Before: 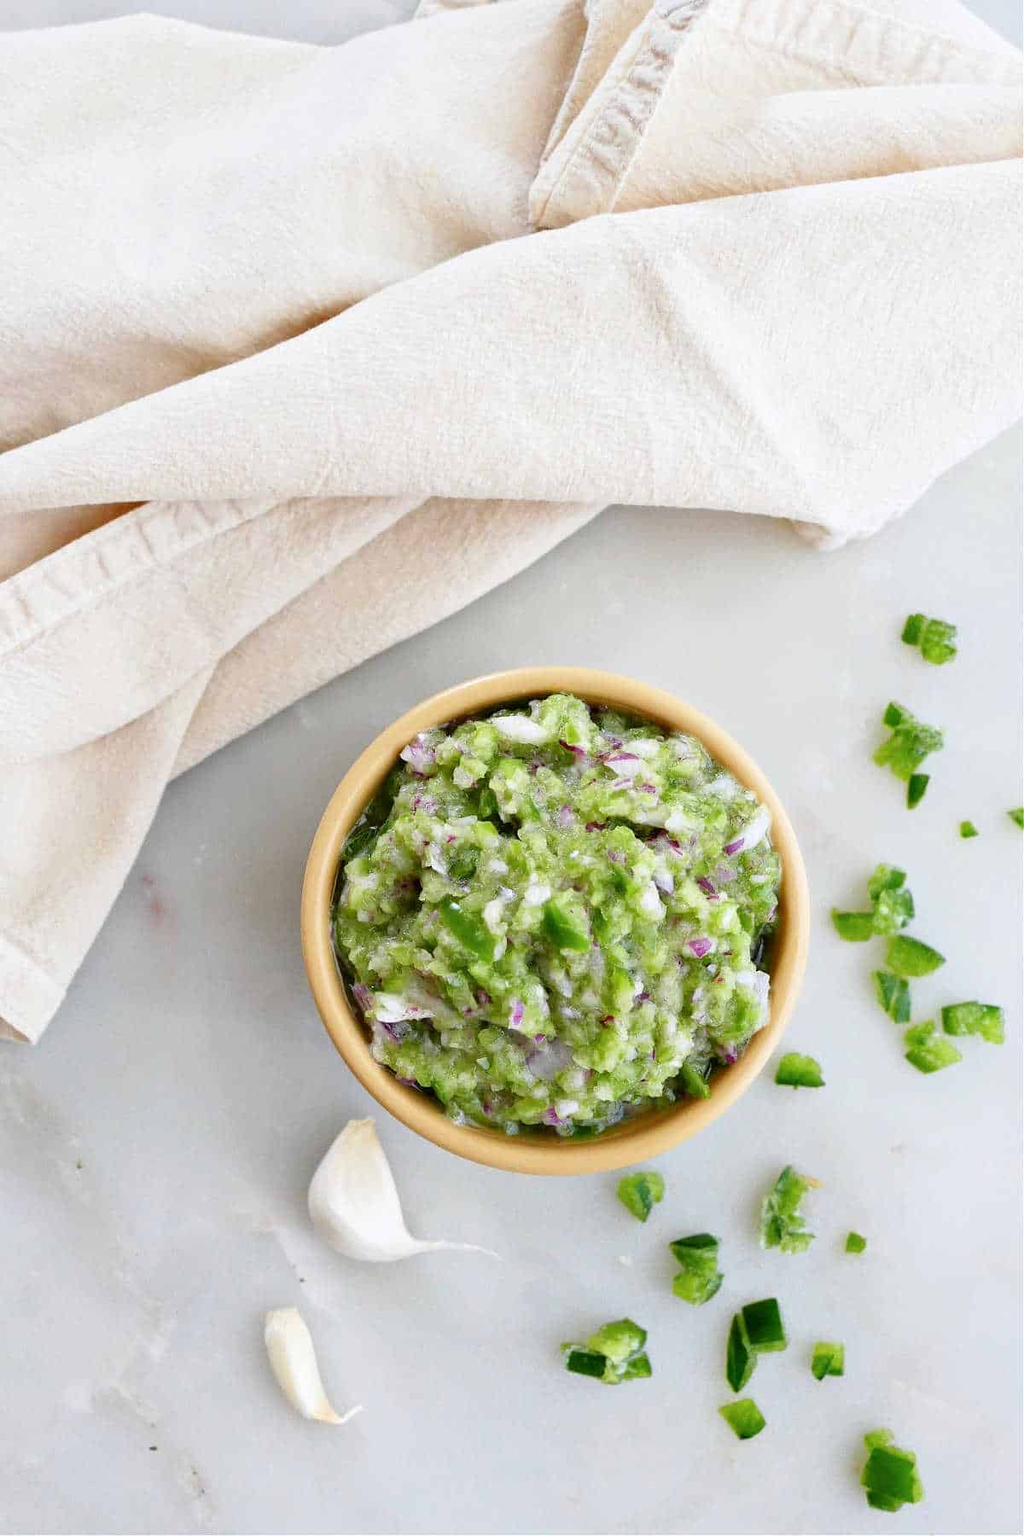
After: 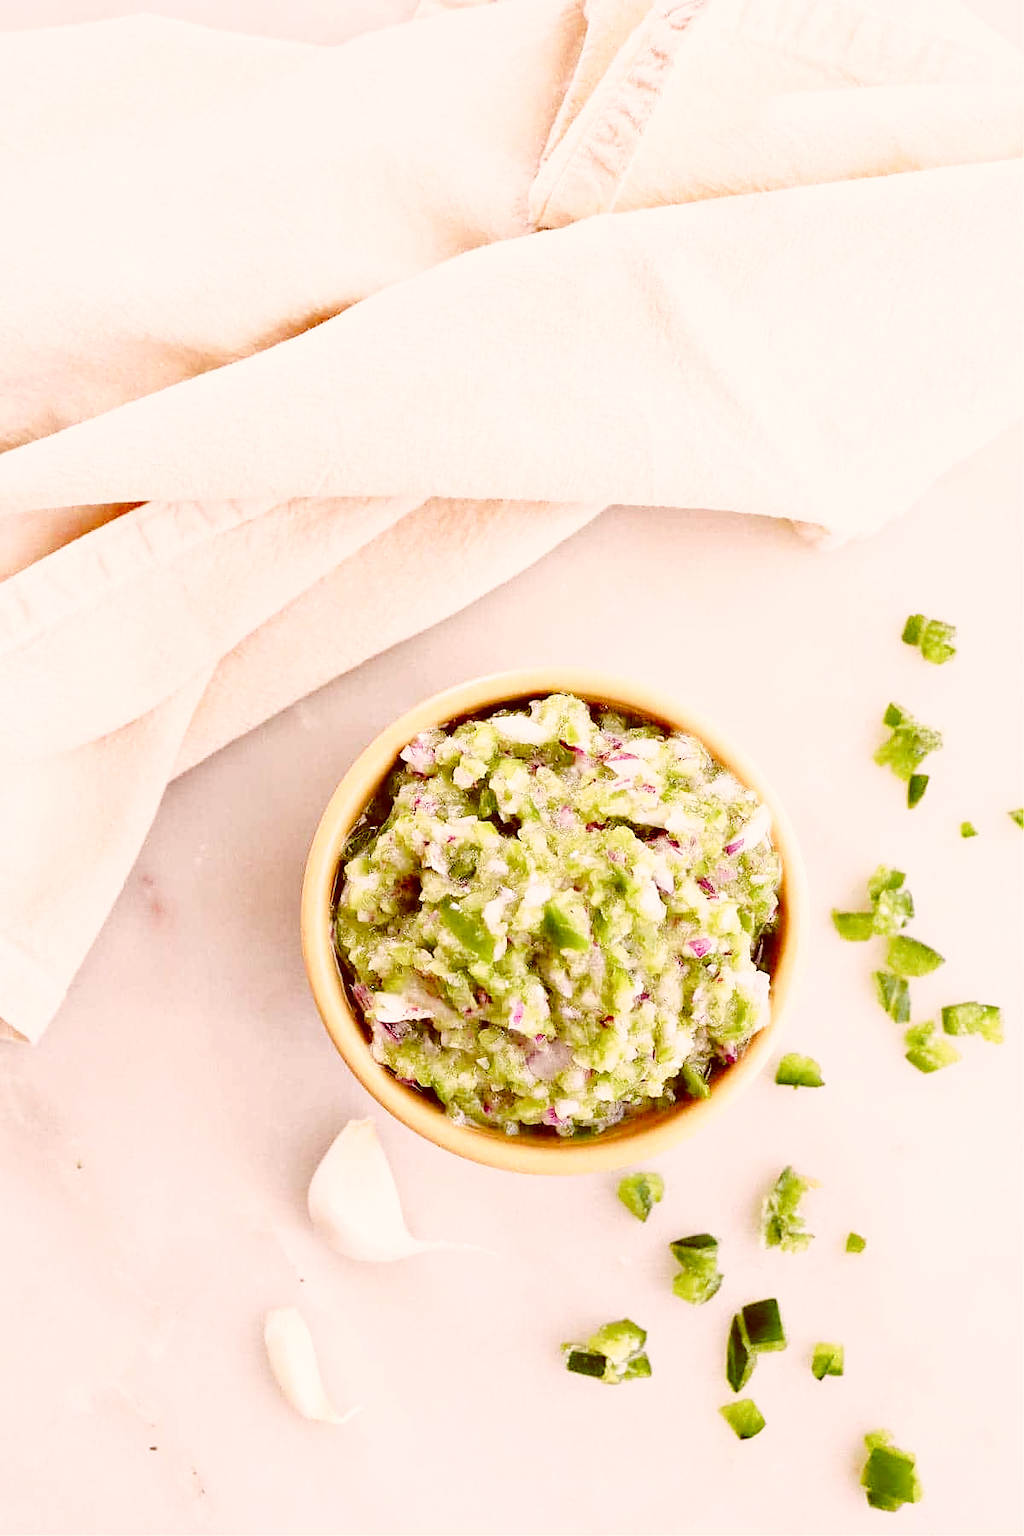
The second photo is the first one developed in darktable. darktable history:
color correction: highlights a* 9.03, highlights b* 8.71, shadows a* 40, shadows b* 40, saturation 0.8
base curve: curves: ch0 [(0, 0) (0.028, 0.03) (0.121, 0.232) (0.46, 0.748) (0.859, 0.968) (1, 1)], preserve colors none
sharpen: radius 1.559, amount 0.373, threshold 1.271
